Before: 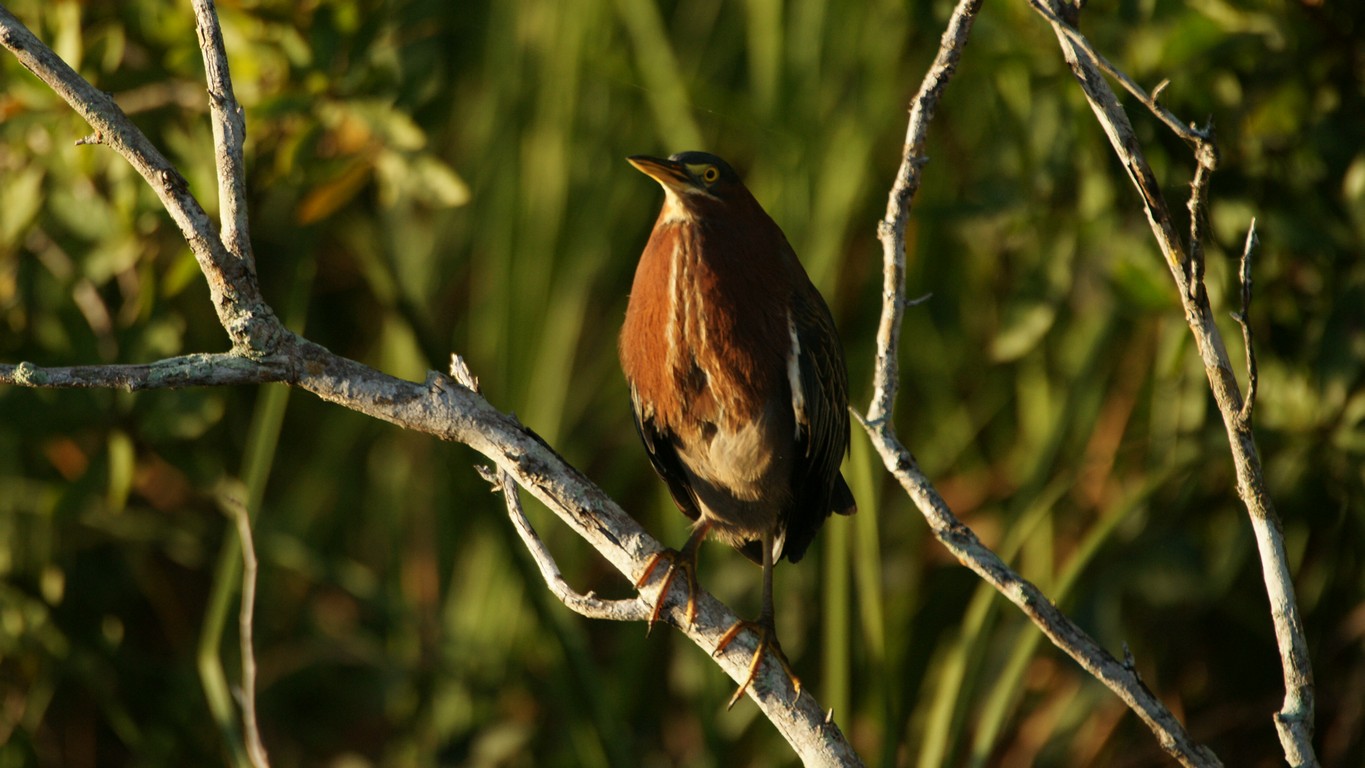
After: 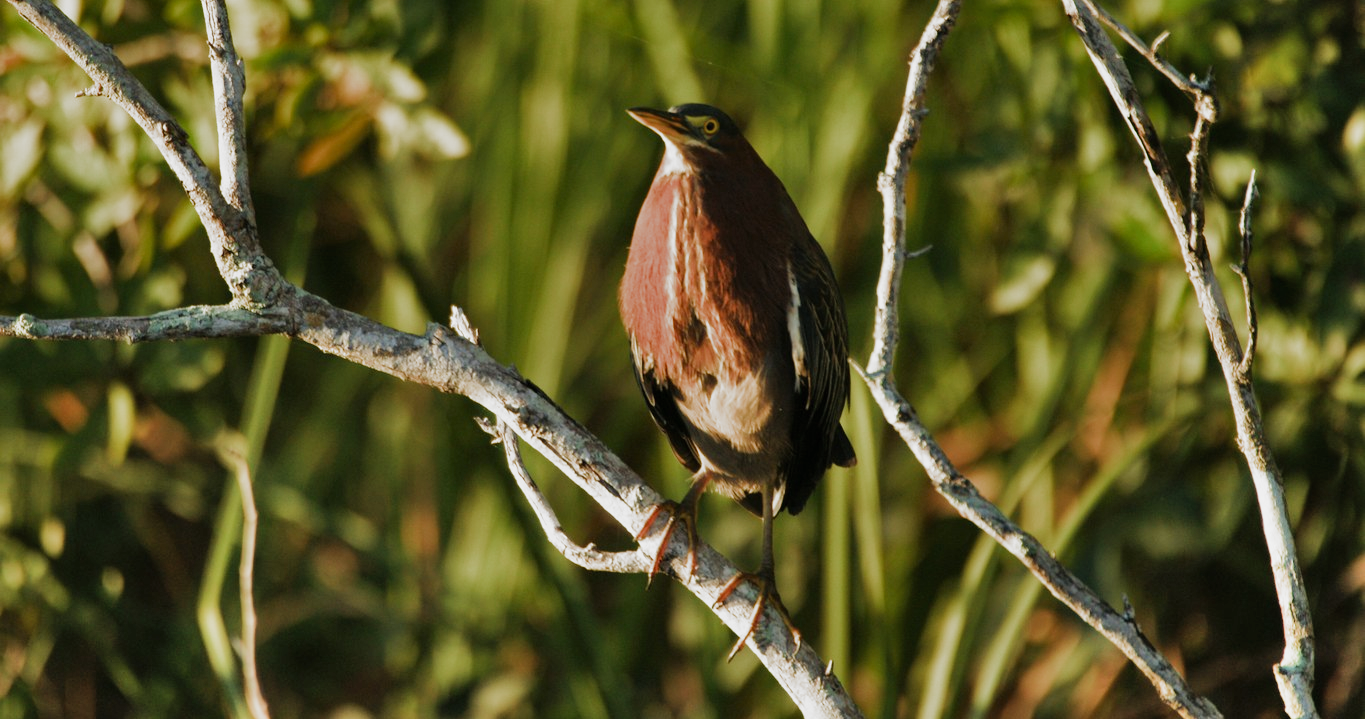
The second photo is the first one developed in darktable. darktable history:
shadows and highlights: shadows 80.01, white point adjustment -9.25, highlights -61.49, soften with gaussian
crop and rotate: top 6.321%
exposure: black level correction 0, exposure 1 EV, compensate highlight preservation false
filmic rgb: black relative exposure -11.31 EV, white relative exposure 3.24 EV, hardness 6.81, add noise in highlights 0.001, color science v3 (2019), use custom middle-gray values true, contrast in highlights soft
